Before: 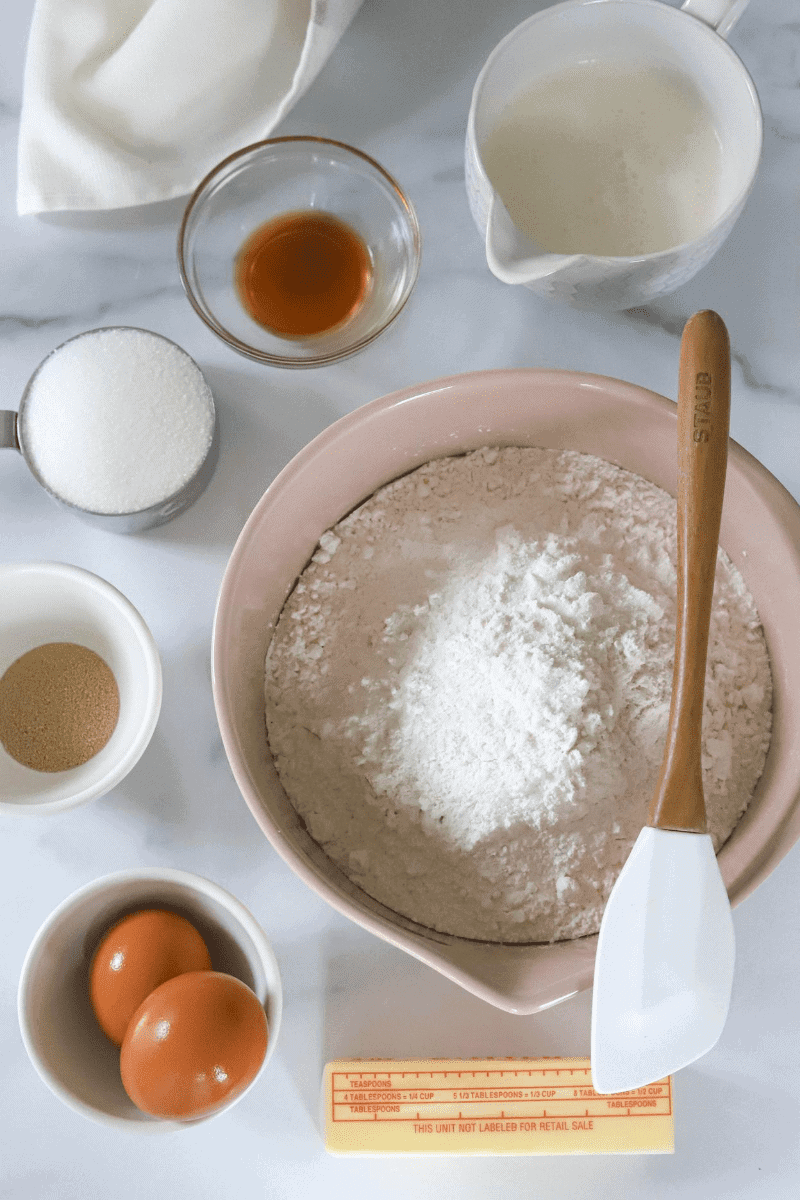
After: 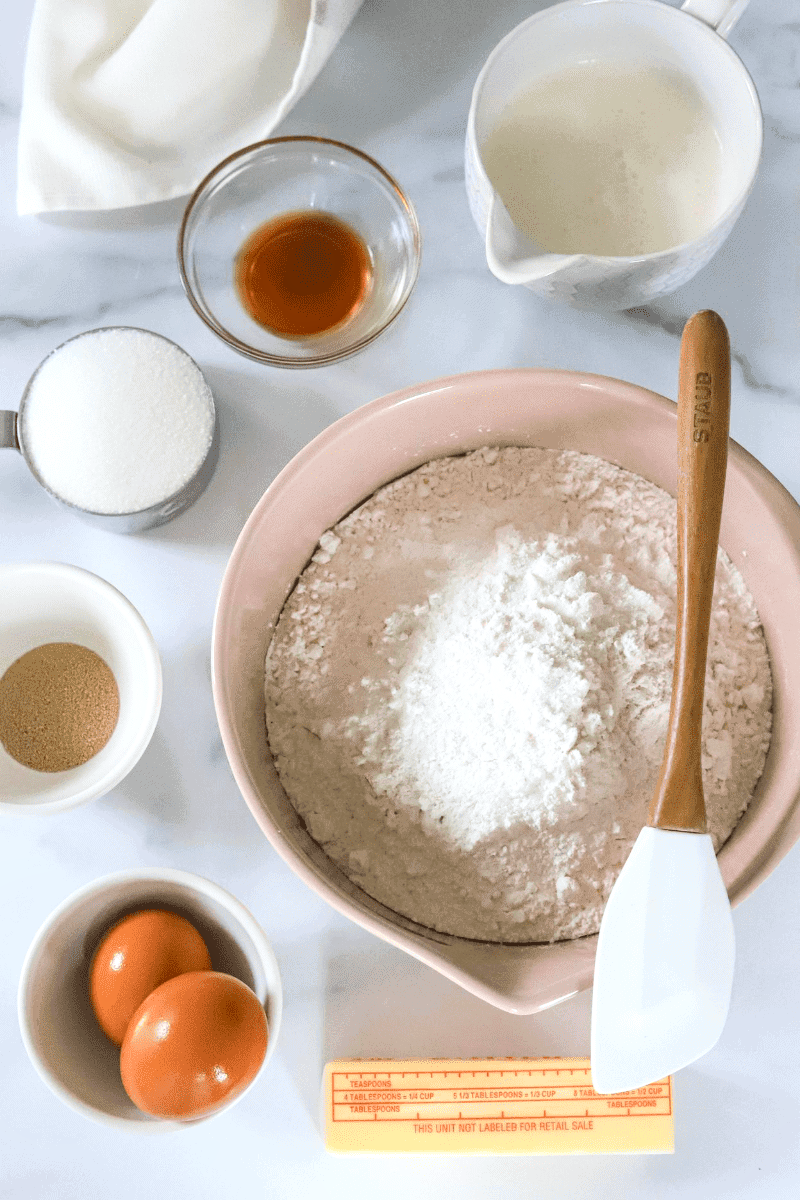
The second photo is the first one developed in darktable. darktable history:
local contrast: on, module defaults
contrast brightness saturation: contrast 0.199, brightness 0.167, saturation 0.219
